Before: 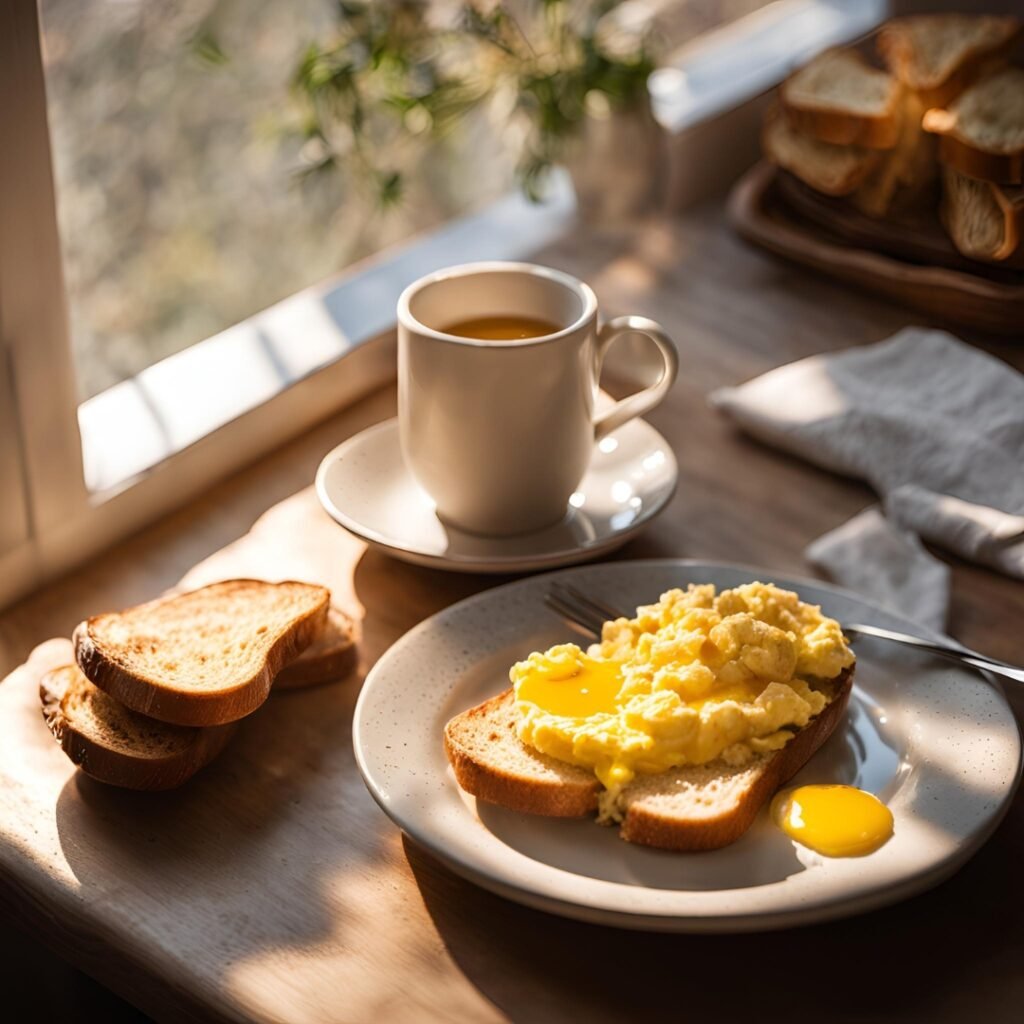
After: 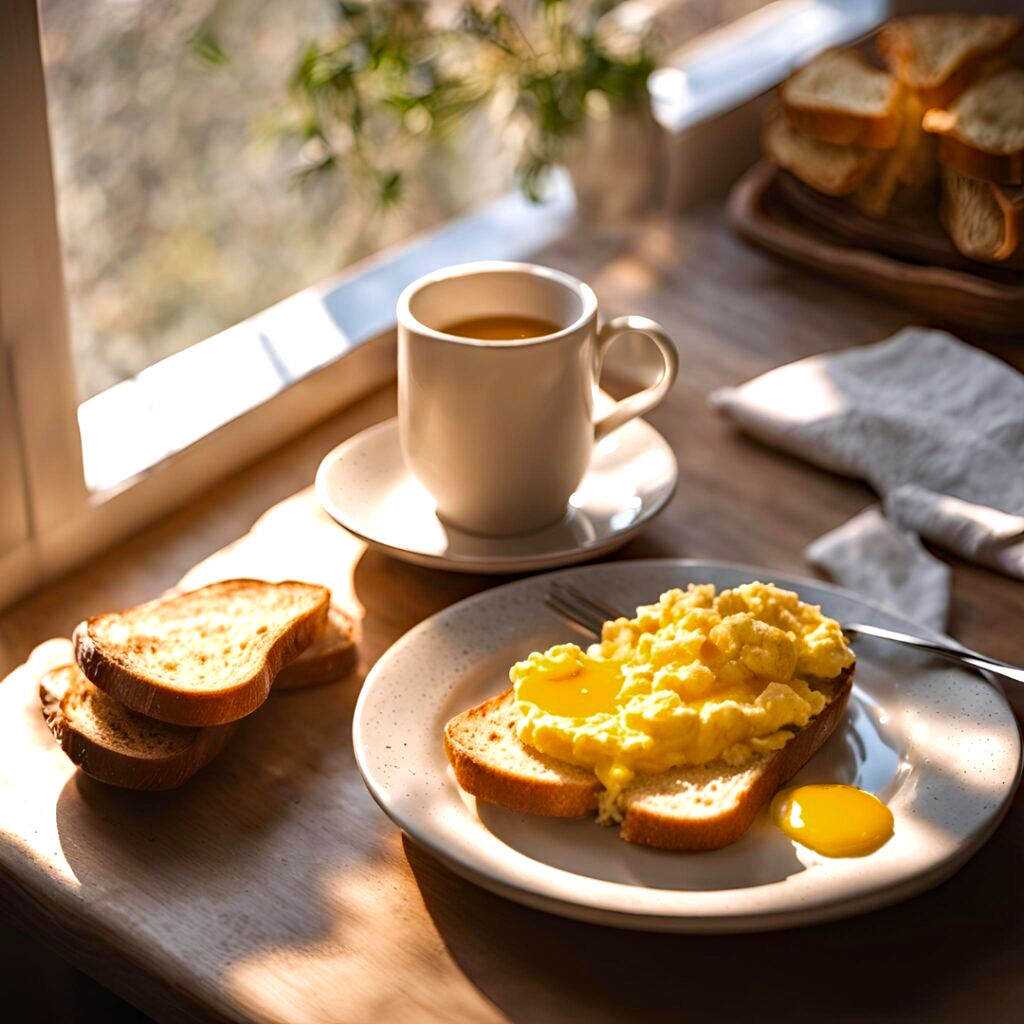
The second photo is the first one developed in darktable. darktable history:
white balance: red 1.004, blue 1.024
haze removal: compatibility mode true, adaptive false
color zones: curves: ch0 [(0, 0.425) (0.143, 0.422) (0.286, 0.42) (0.429, 0.419) (0.571, 0.419) (0.714, 0.42) (0.857, 0.422) (1, 0.425)]
exposure: exposure 0.6 EV, compensate highlight preservation false
